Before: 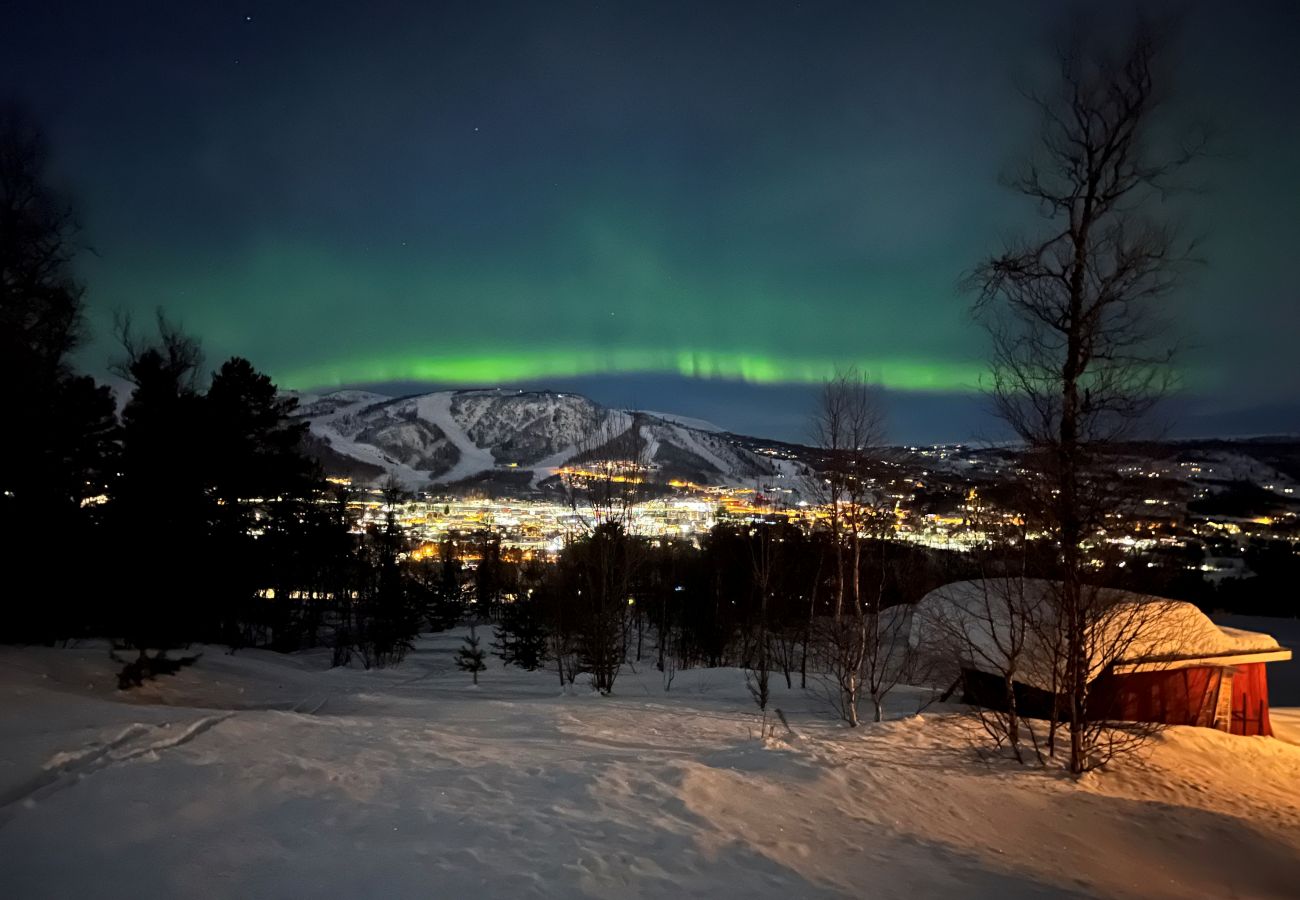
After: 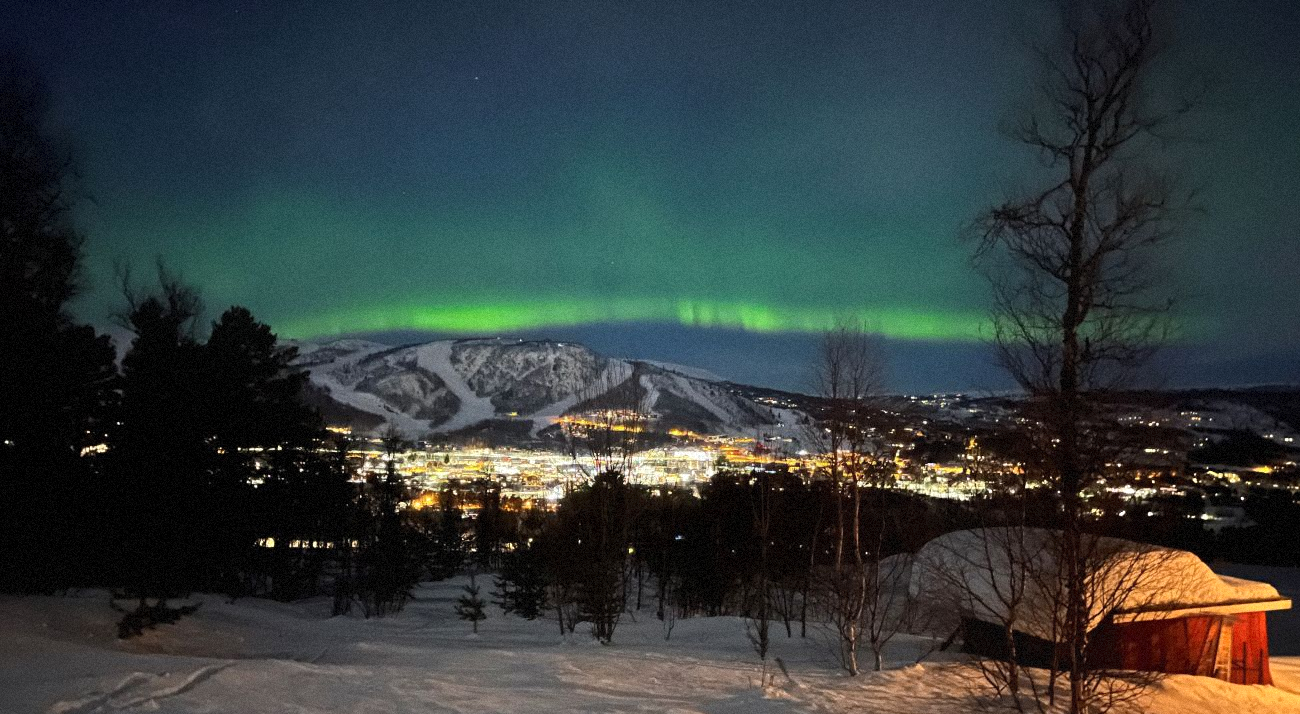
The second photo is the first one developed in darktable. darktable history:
exposure: black level correction 0, exposure 0.2 EV, compensate exposure bias true, compensate highlight preservation false
grain: mid-tones bias 0%
contrast equalizer: octaves 7, y [[0.6 ×6], [0.55 ×6], [0 ×6], [0 ×6], [0 ×6]], mix -0.3
crop and rotate: top 5.667%, bottom 14.937%
